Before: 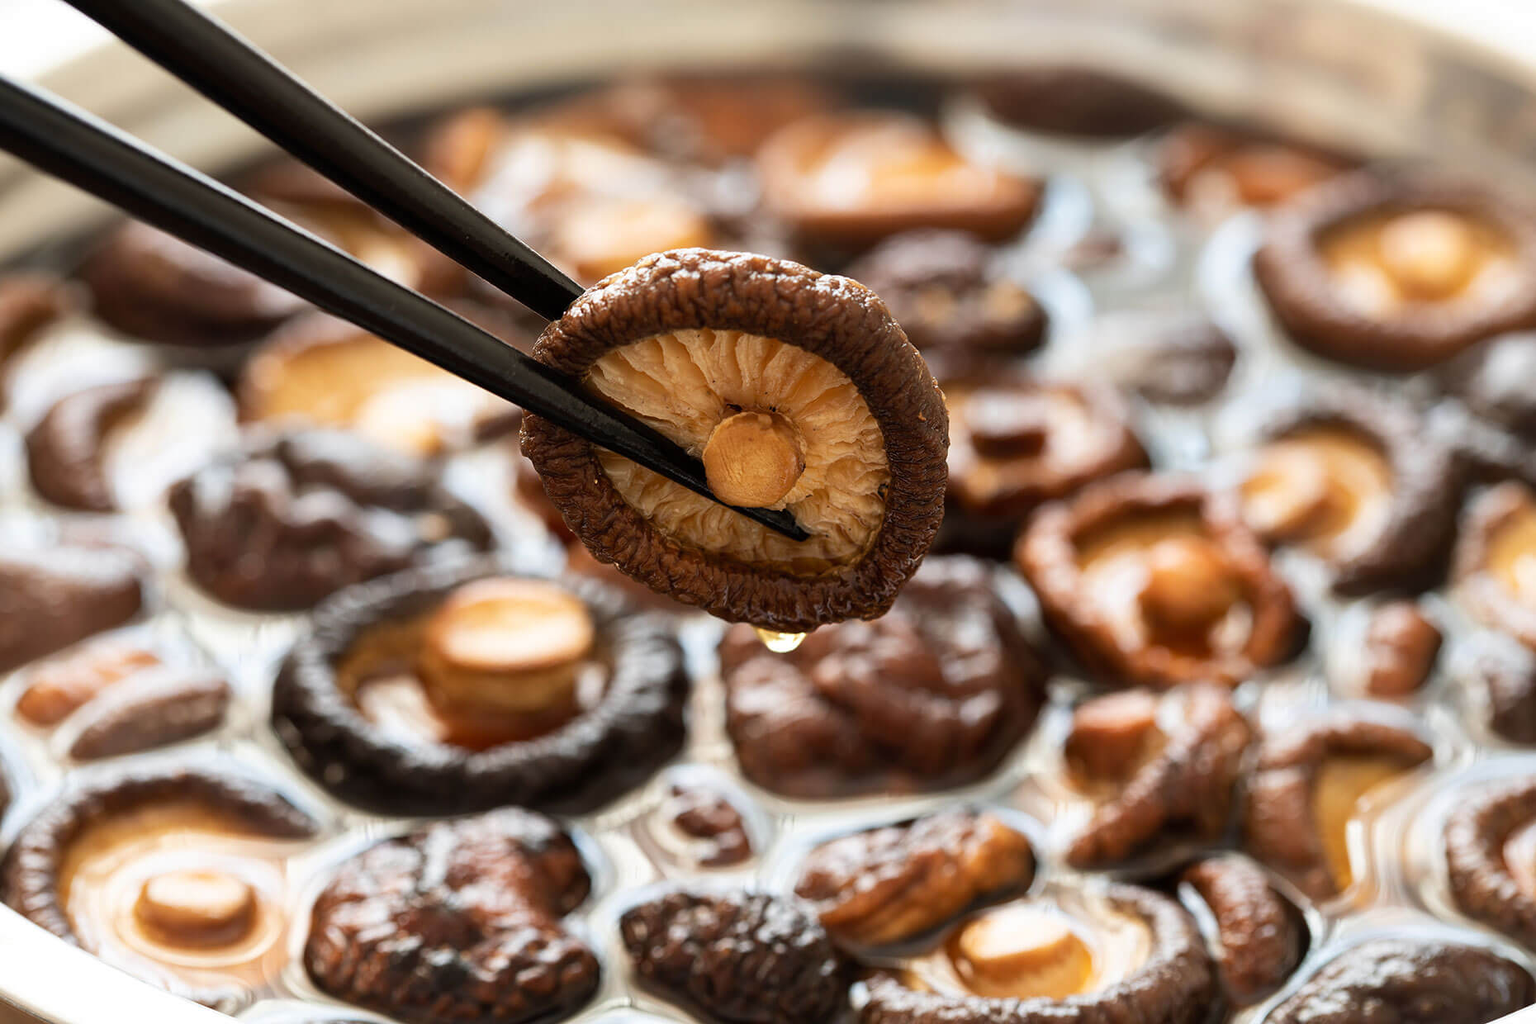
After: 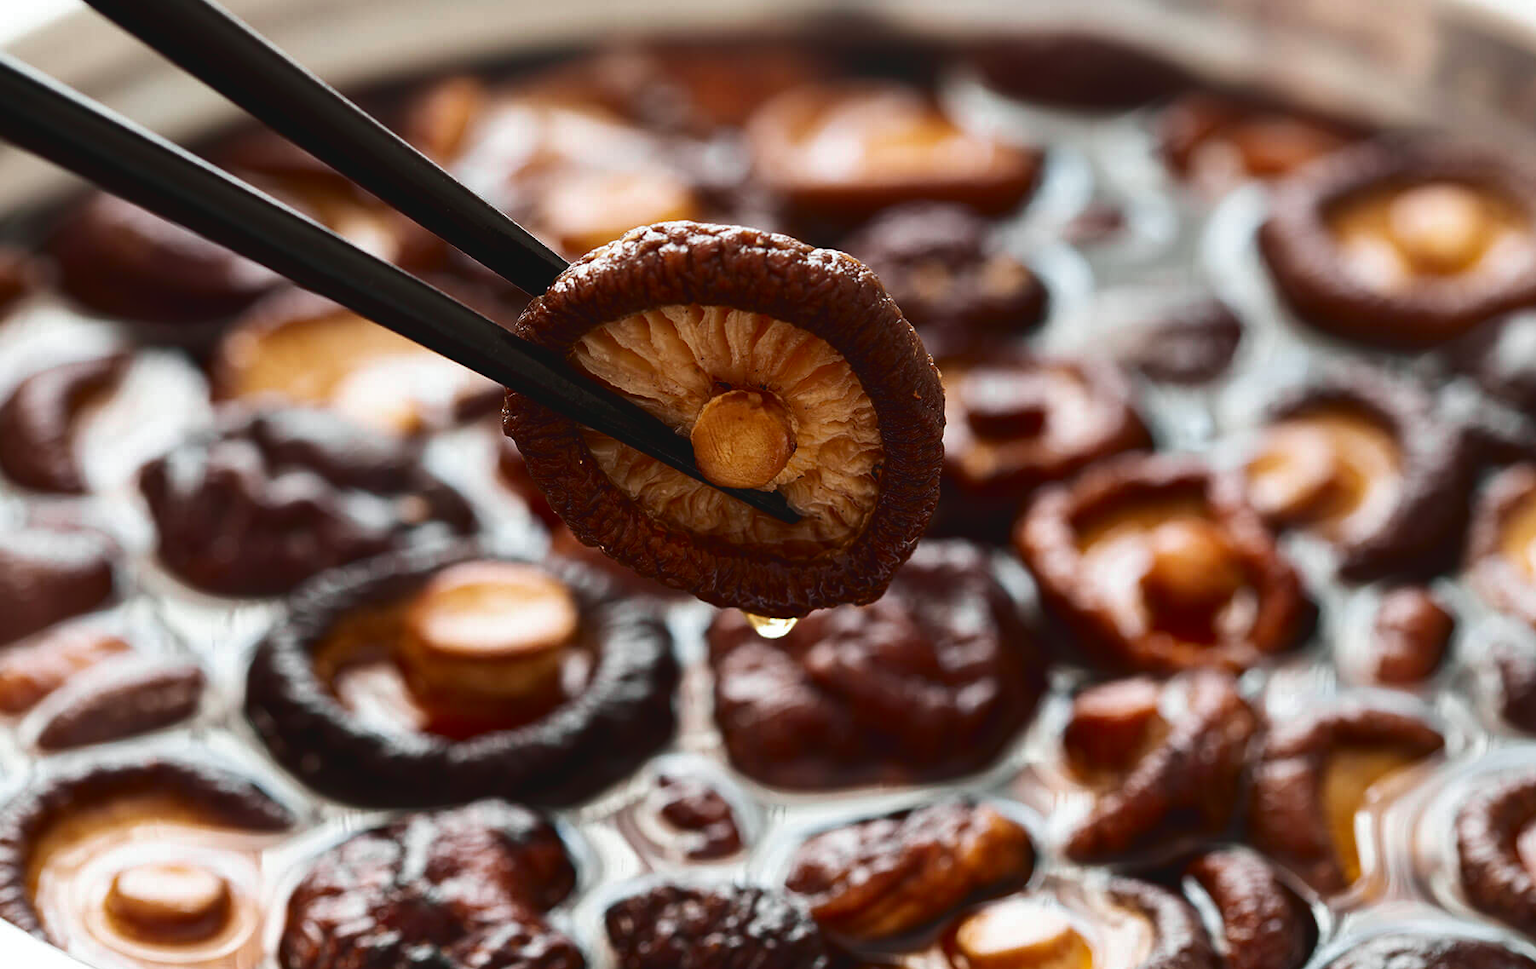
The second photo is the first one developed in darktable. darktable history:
tone curve: curves: ch0 [(0, 0.046) (0.04, 0.074) (0.883, 0.858) (1, 1)]; ch1 [(0, 0) (0.146, 0.159) (0.338, 0.365) (0.417, 0.455) (0.489, 0.486) (0.504, 0.502) (0.529, 0.537) (0.563, 0.567) (1, 1)]; ch2 [(0, 0) (0.307, 0.298) (0.388, 0.375) (0.443, 0.456) (0.485, 0.492) (0.544, 0.525) (1, 1)], color space Lab, independent channels, preserve colors none
contrast brightness saturation: contrast 0.125, brightness -0.228, saturation 0.137
crop: left 2.158%, top 3.321%, right 0.901%, bottom 4.878%
